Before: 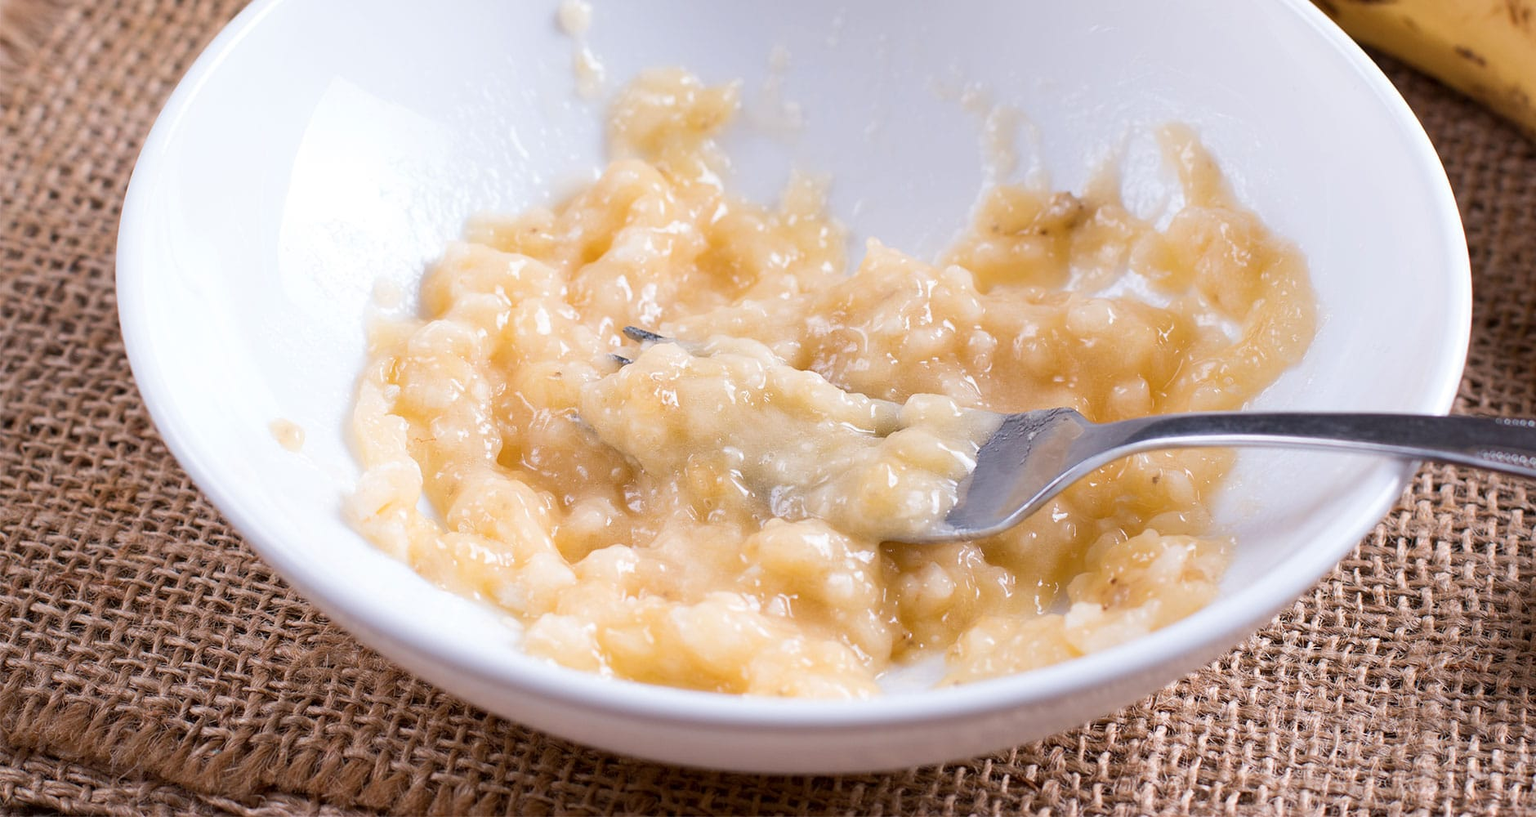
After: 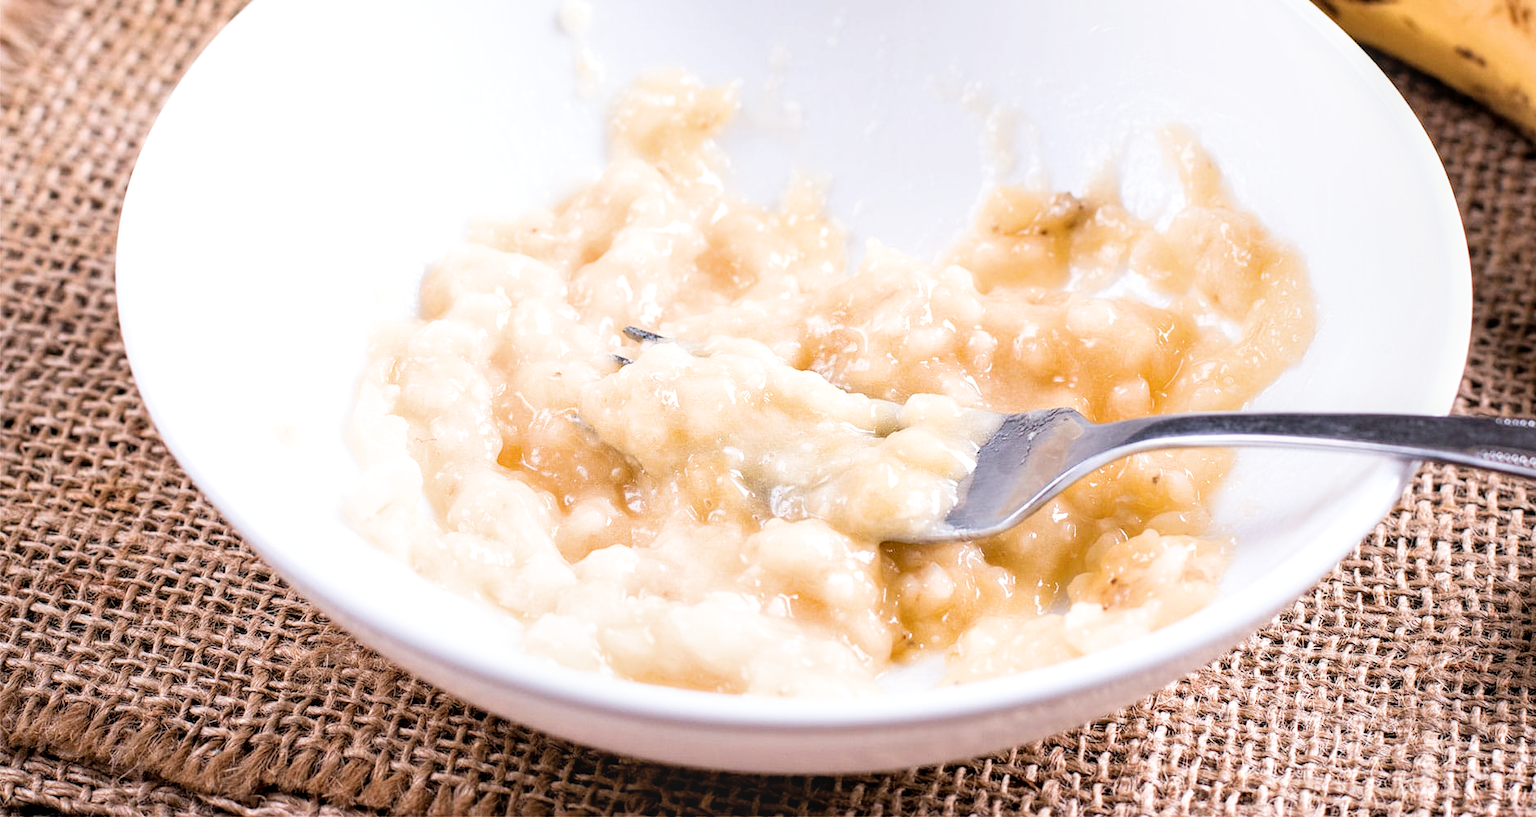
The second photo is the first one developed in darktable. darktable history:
exposure: exposure 0.772 EV, compensate highlight preservation false
filmic rgb: black relative exposure -5.06 EV, white relative exposure 3.2 EV, hardness 3.43, contrast 1.19, highlights saturation mix -48.56%
local contrast: on, module defaults
